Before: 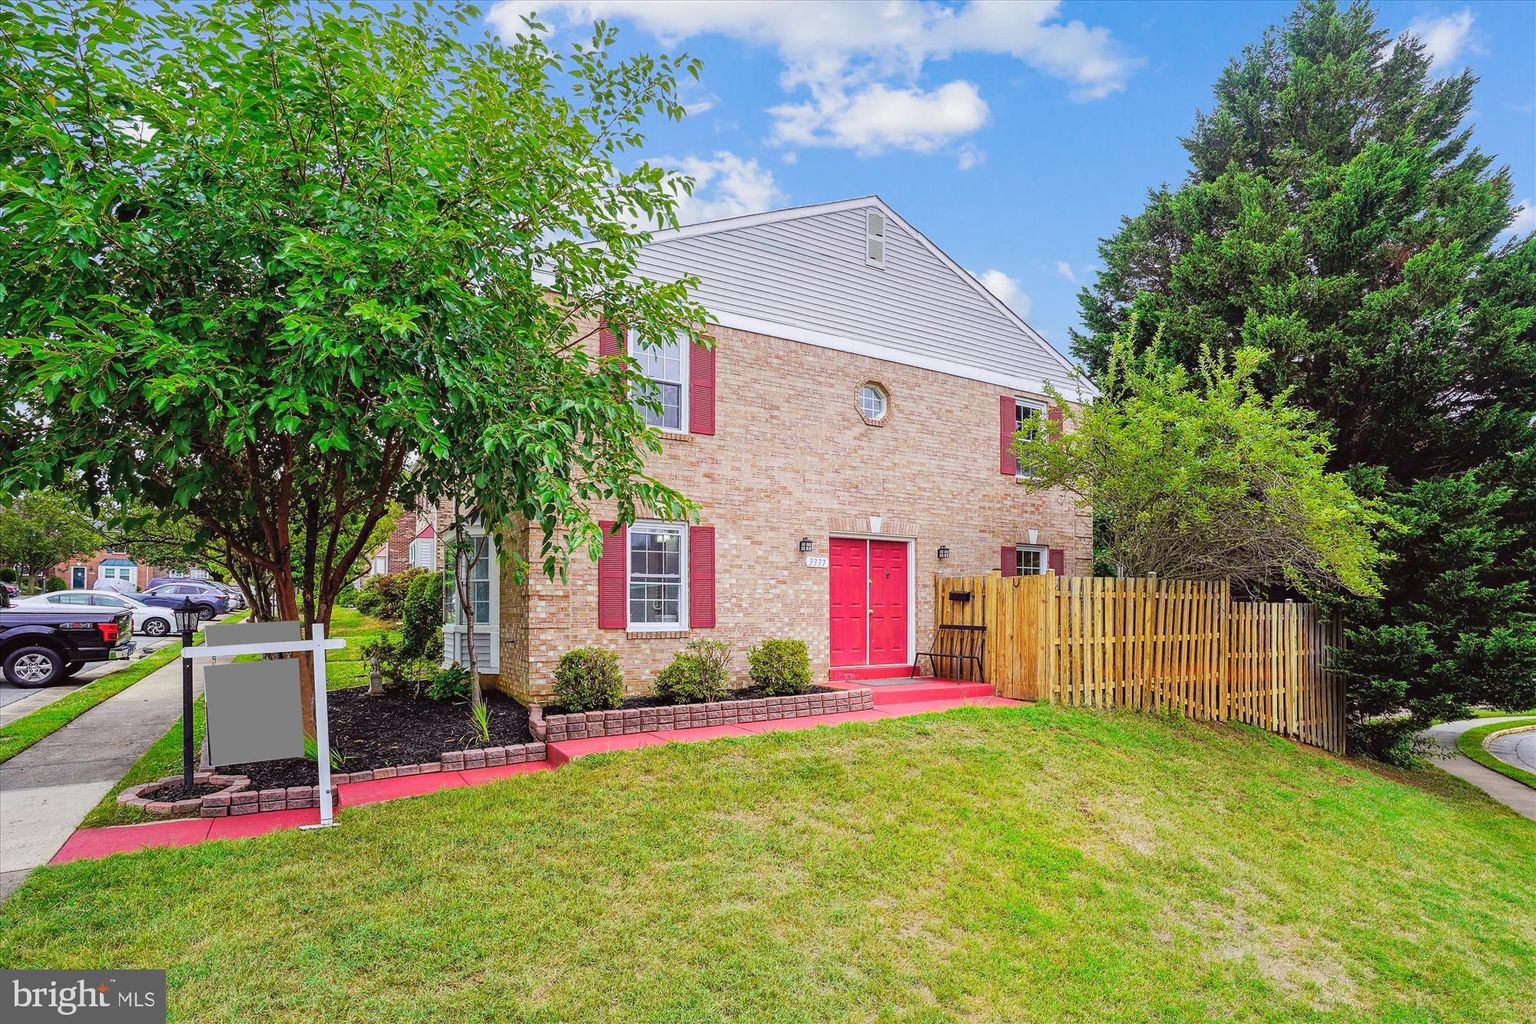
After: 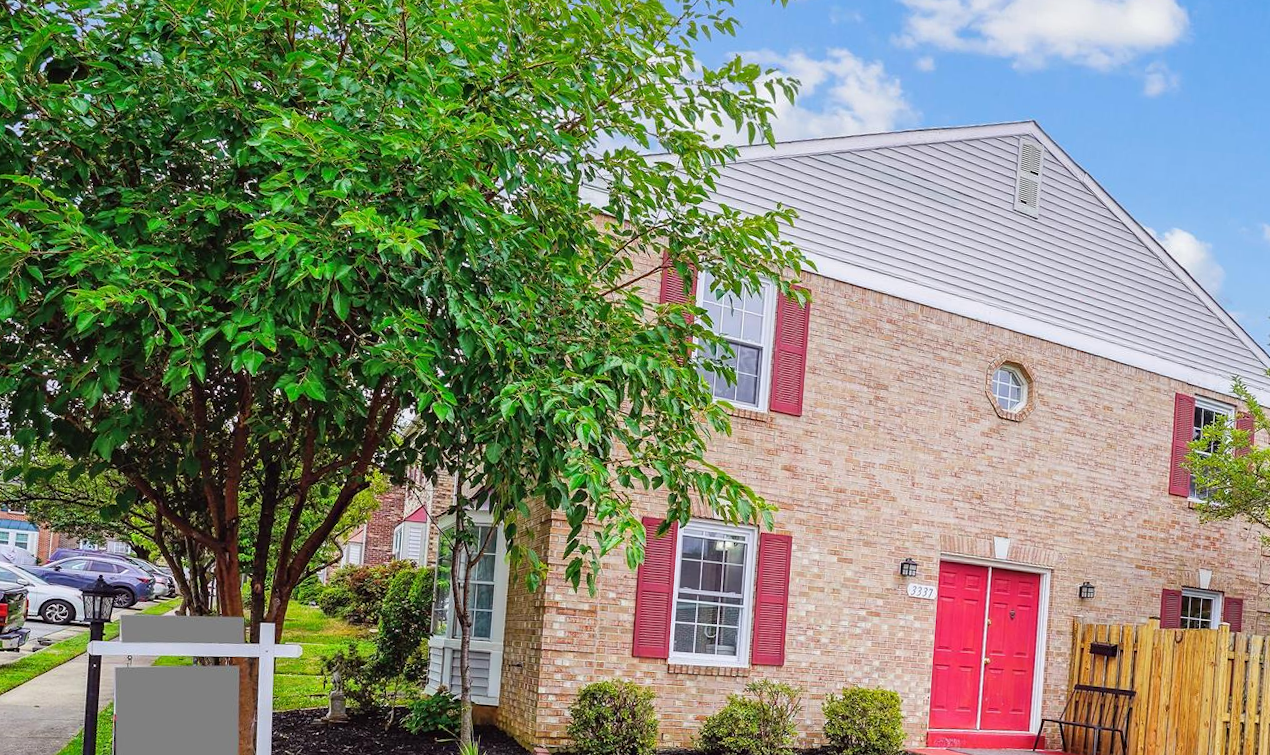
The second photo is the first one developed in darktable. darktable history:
crop and rotate: angle -4.24°, left 2.188%, top 6.652%, right 27.411%, bottom 30.539%
